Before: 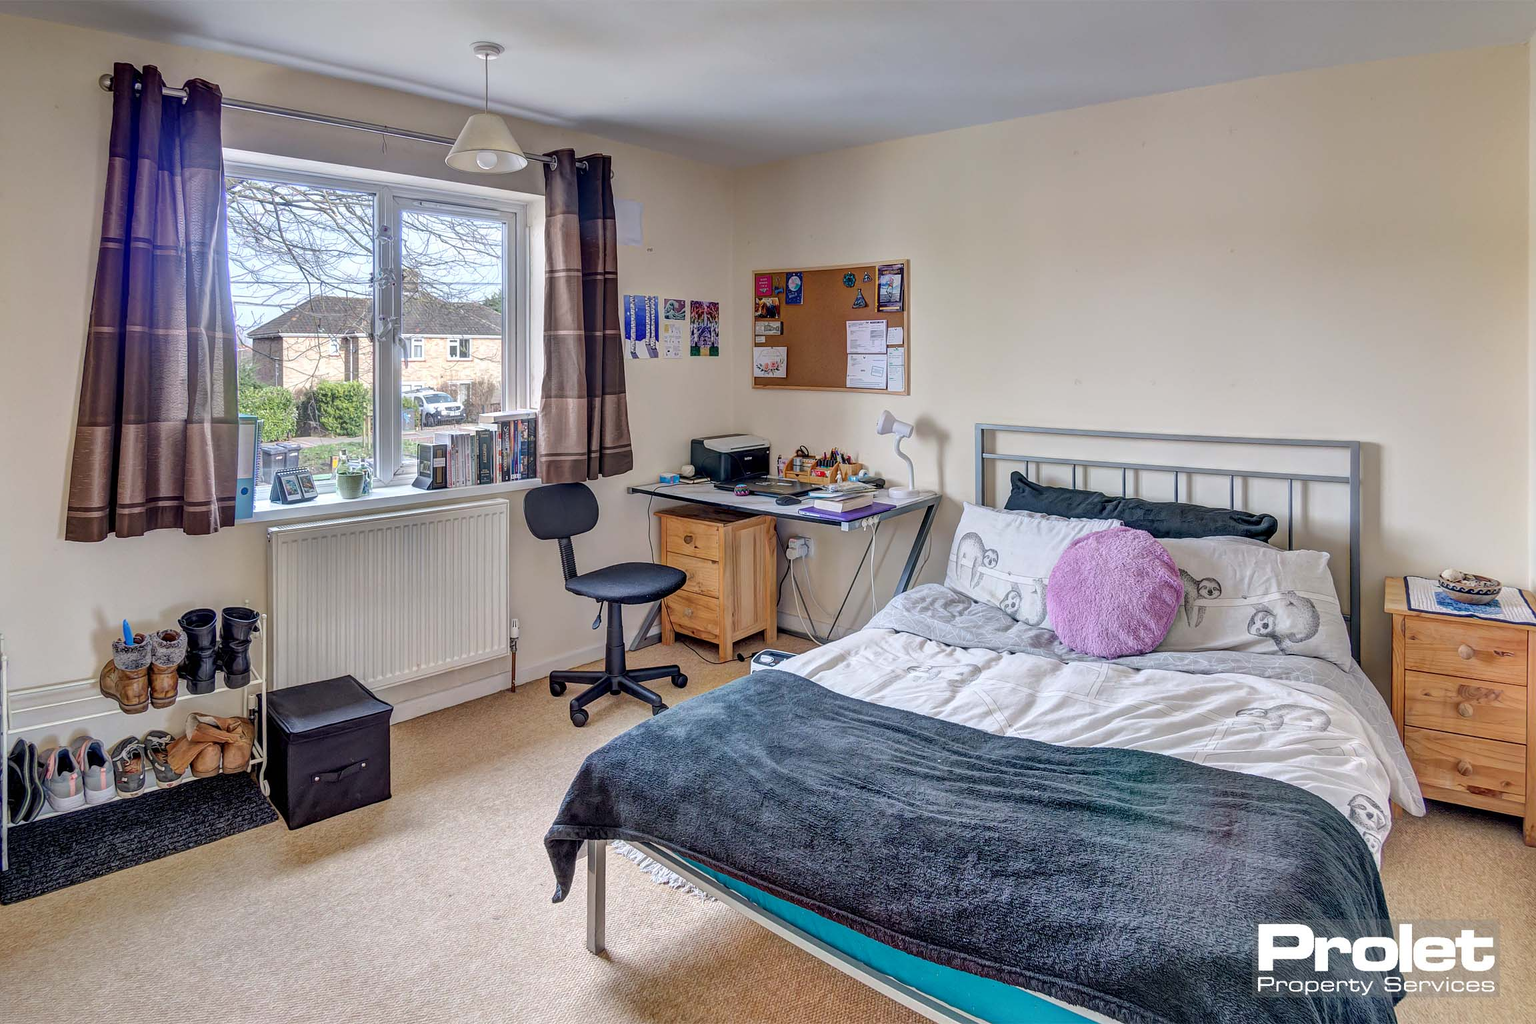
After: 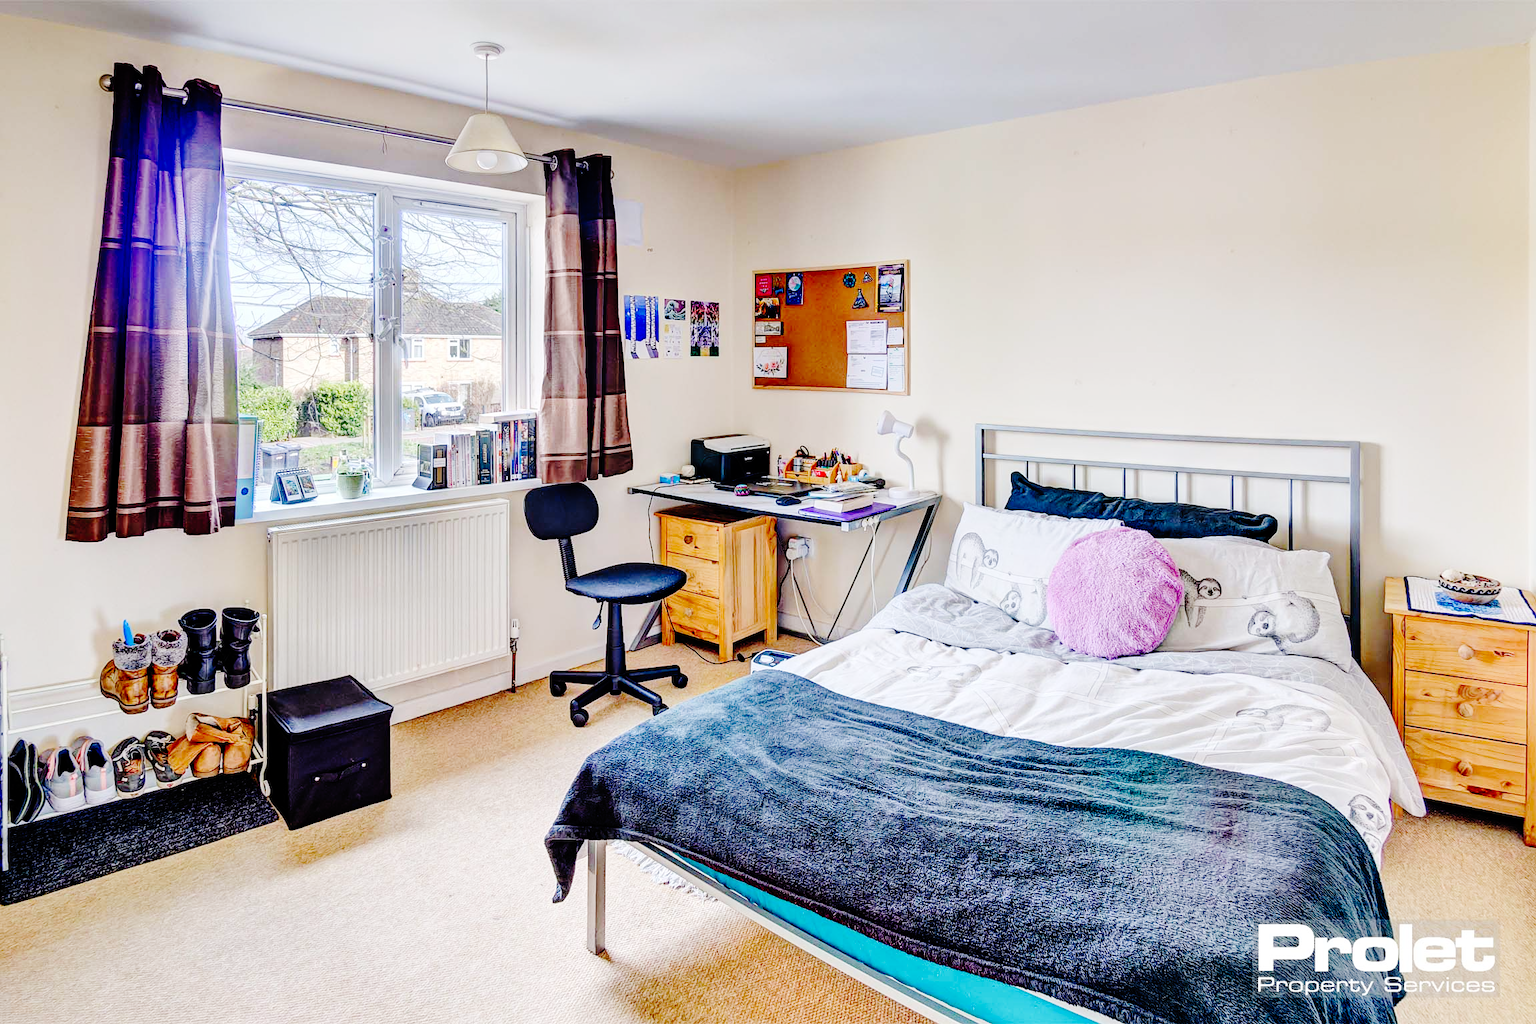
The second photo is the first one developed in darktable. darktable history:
base curve: curves: ch0 [(0, 0) (0.036, 0.01) (0.123, 0.254) (0.258, 0.504) (0.507, 0.748) (1, 1)], preserve colors none
shadows and highlights: radius 125.46, shadows 21.19, highlights -21.19, low approximation 0.01
contrast brightness saturation: contrast 0.1, brightness 0.03, saturation 0.09
